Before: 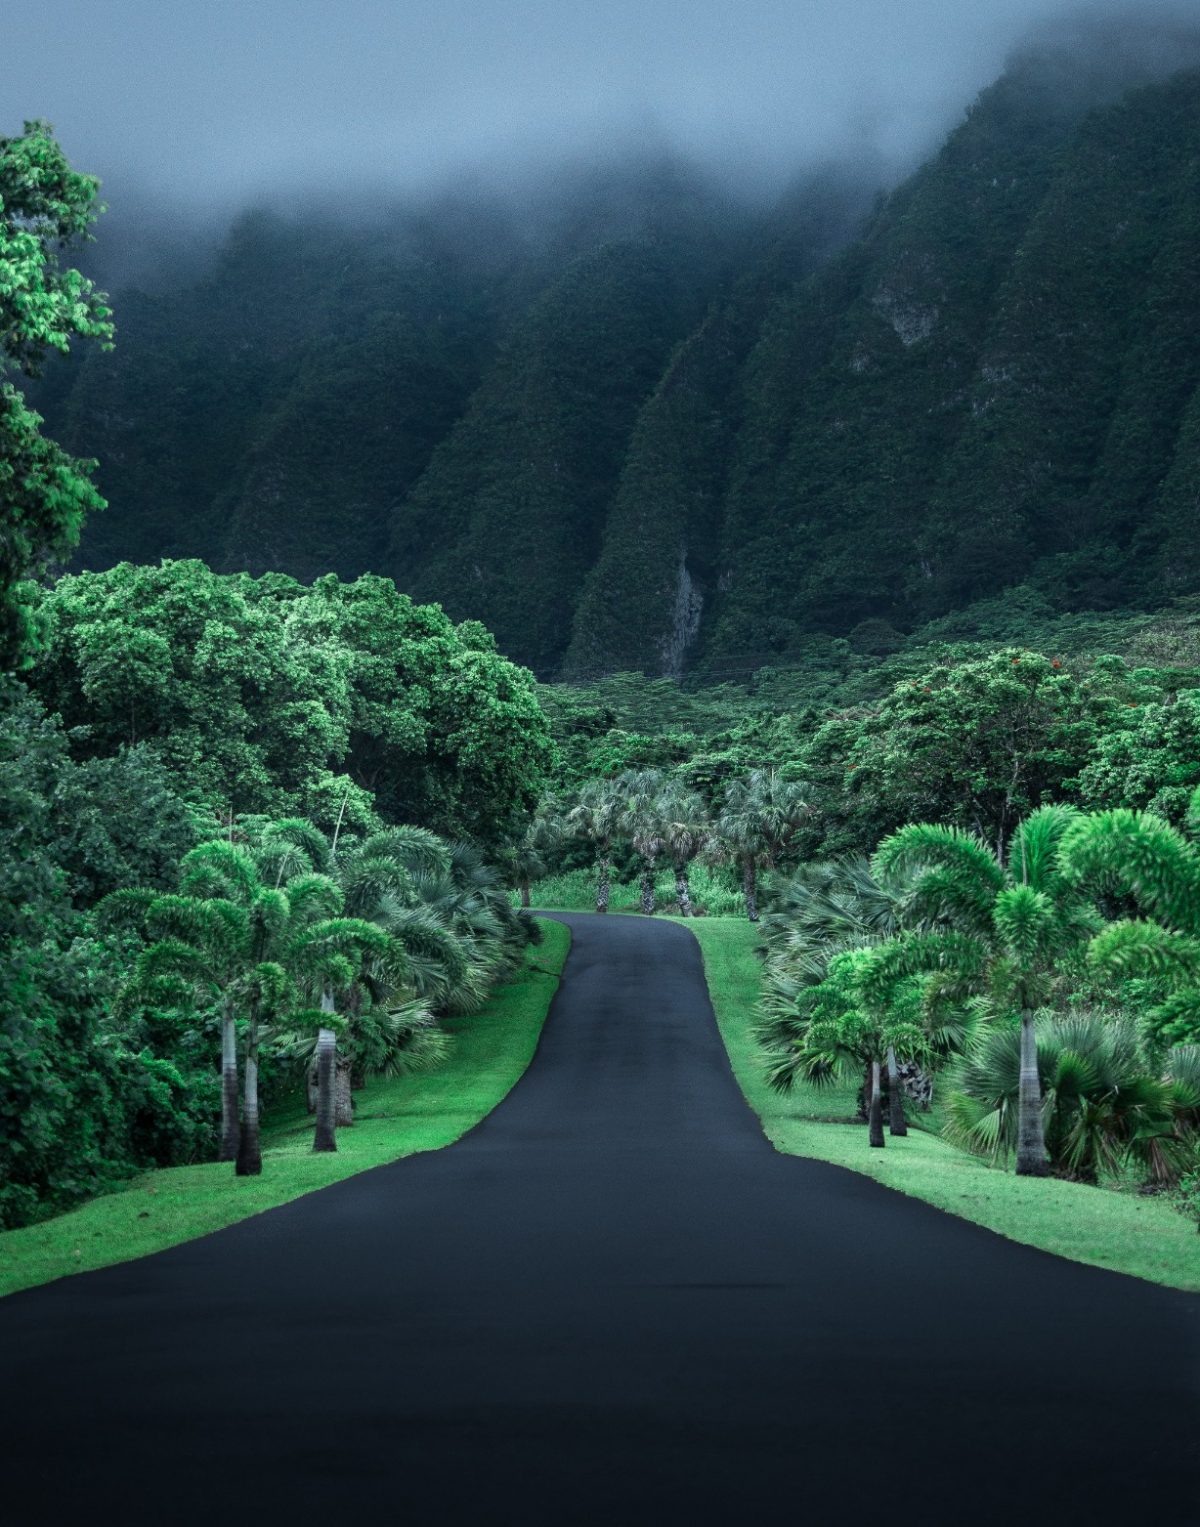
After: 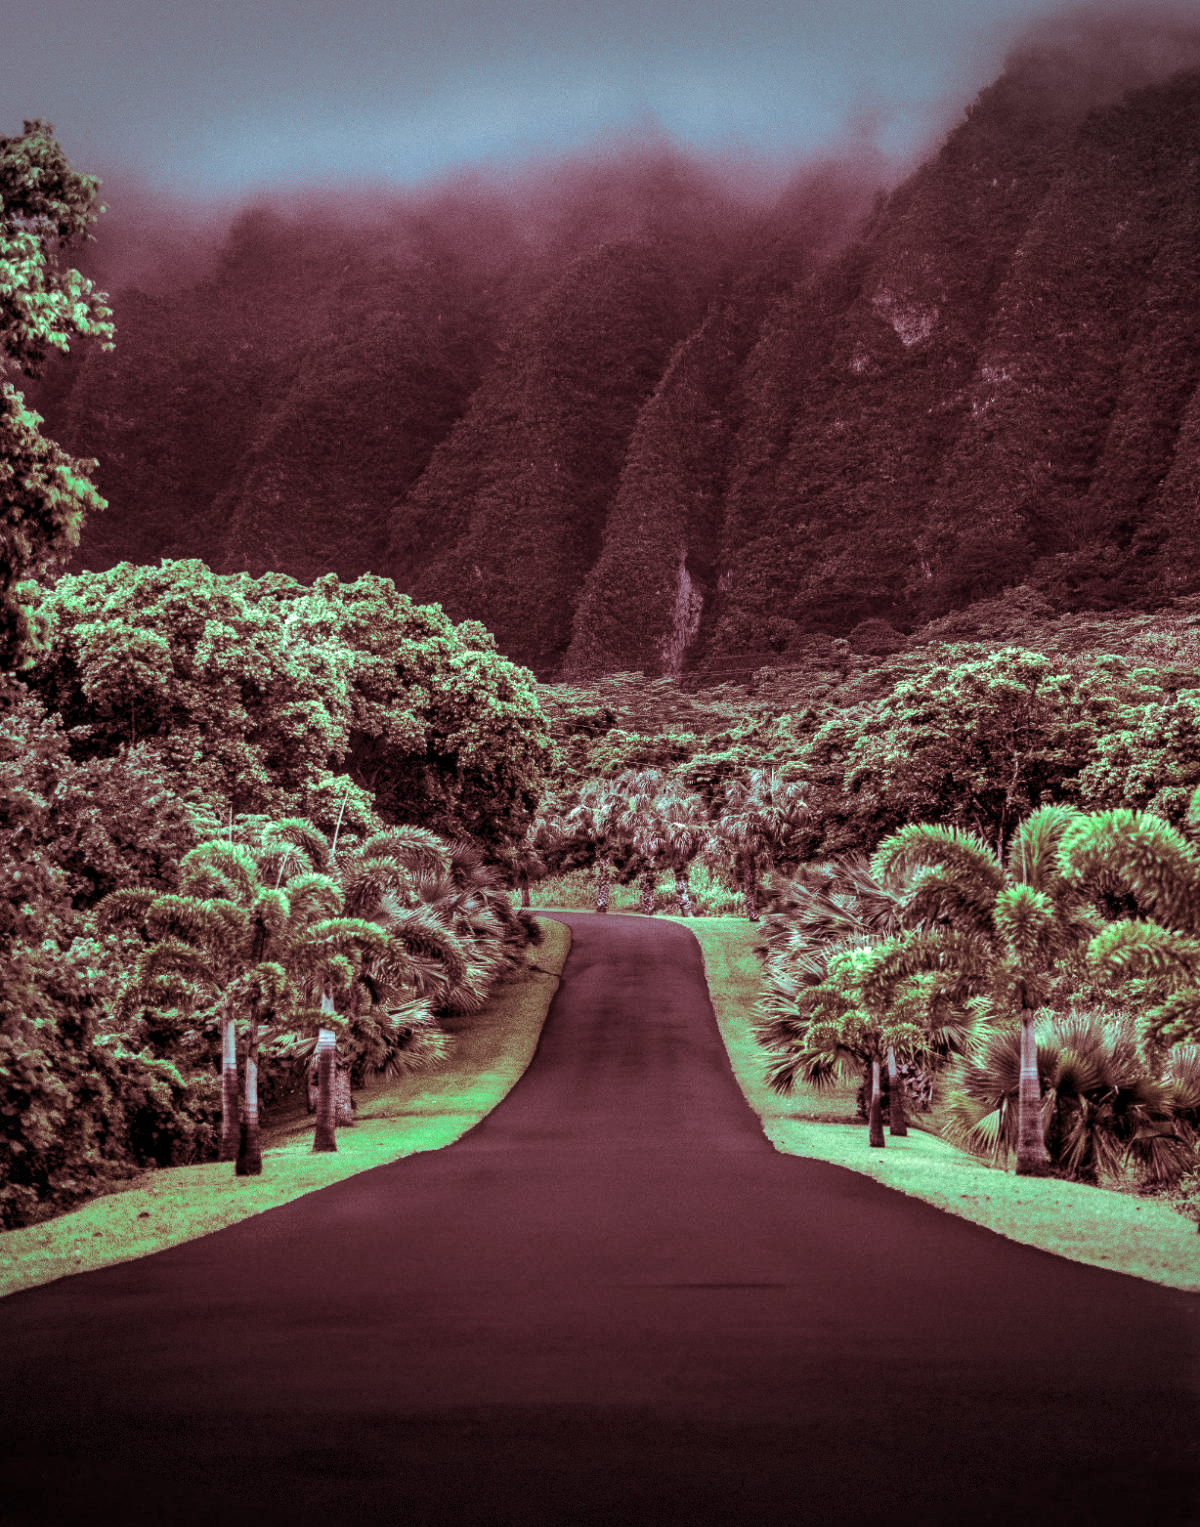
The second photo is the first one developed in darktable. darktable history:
shadows and highlights: highlights color adjustment 0%, low approximation 0.01, soften with gaussian
vignetting: fall-off start 100%, brightness -0.406, saturation -0.3, width/height ratio 1.324, dithering 8-bit output, unbound false
local contrast: detail 150%
split-toning: highlights › saturation 0, balance -61.83
